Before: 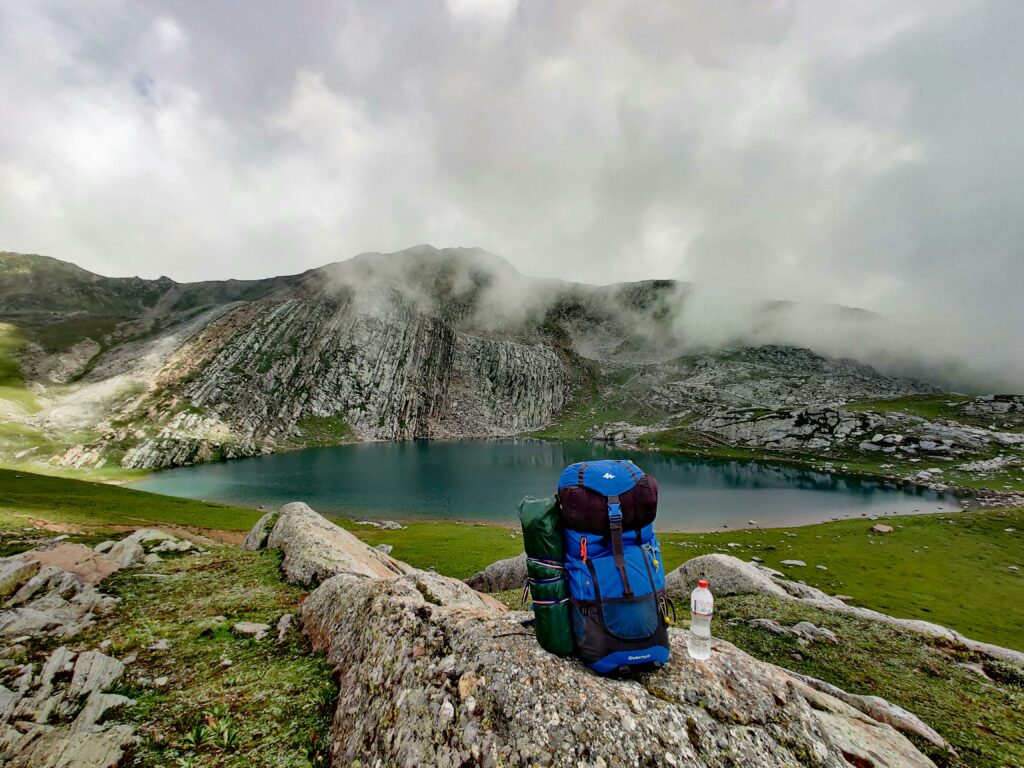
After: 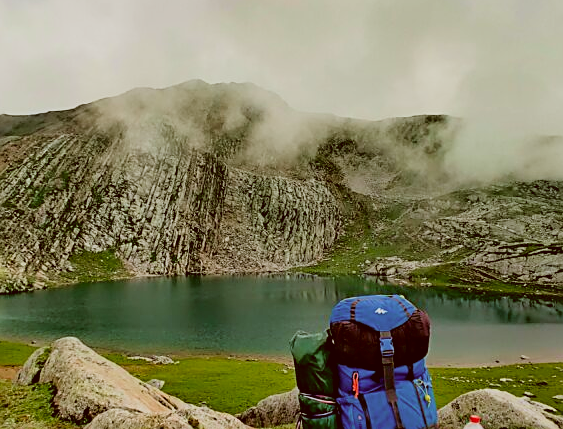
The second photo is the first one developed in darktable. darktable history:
velvia: on, module defaults
exposure: exposure 0.6 EV, compensate highlight preservation false
sharpen: on, module defaults
filmic rgb: middle gray luminance 18.34%, black relative exposure -11.1 EV, white relative exposure 3.75 EV, target black luminance 0%, hardness 5.81, latitude 57.08%, contrast 0.964, shadows ↔ highlights balance 49.29%
crop and rotate: left 22.292%, top 21.566%, right 22.687%, bottom 22.468%
shadows and highlights: radius 121.8, shadows 21.39, white point adjustment -9.72, highlights -12.86, soften with gaussian
color correction: highlights a* -0.509, highlights b* 0.18, shadows a* 4.5, shadows b* 20.35
